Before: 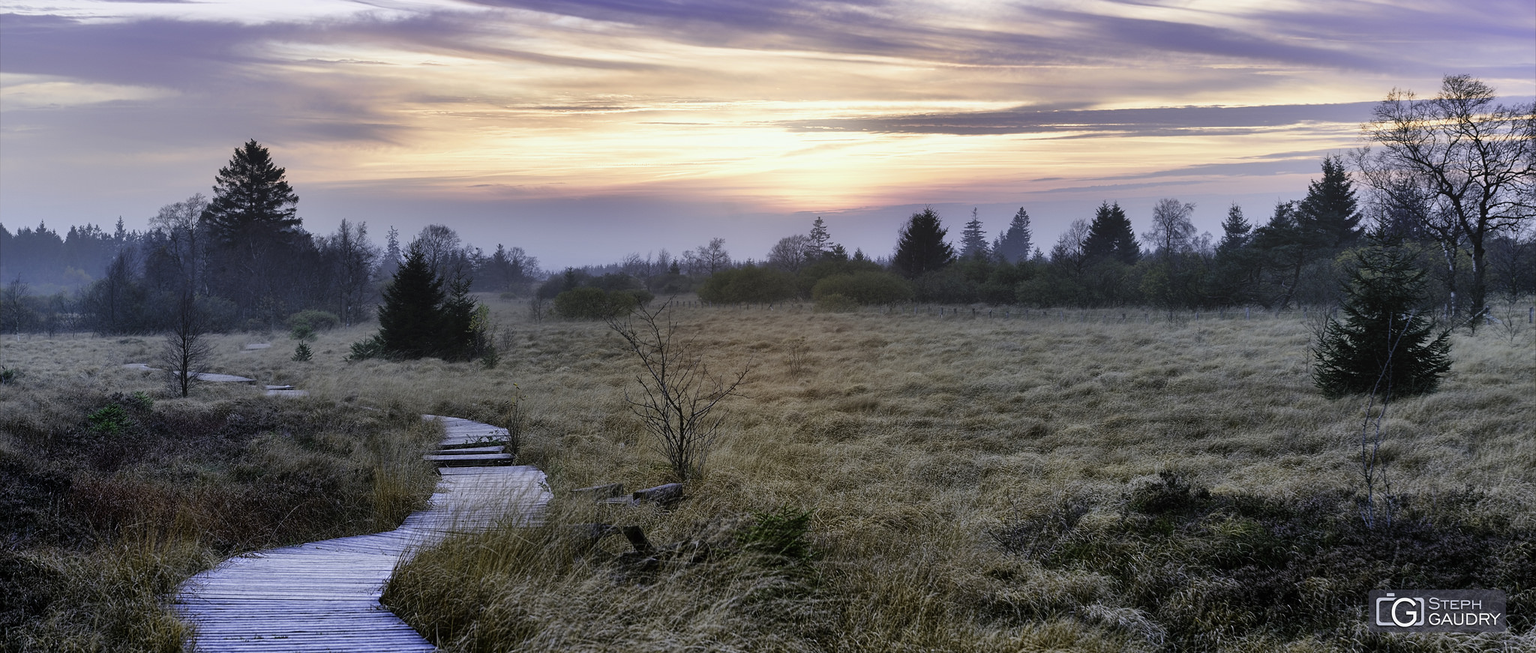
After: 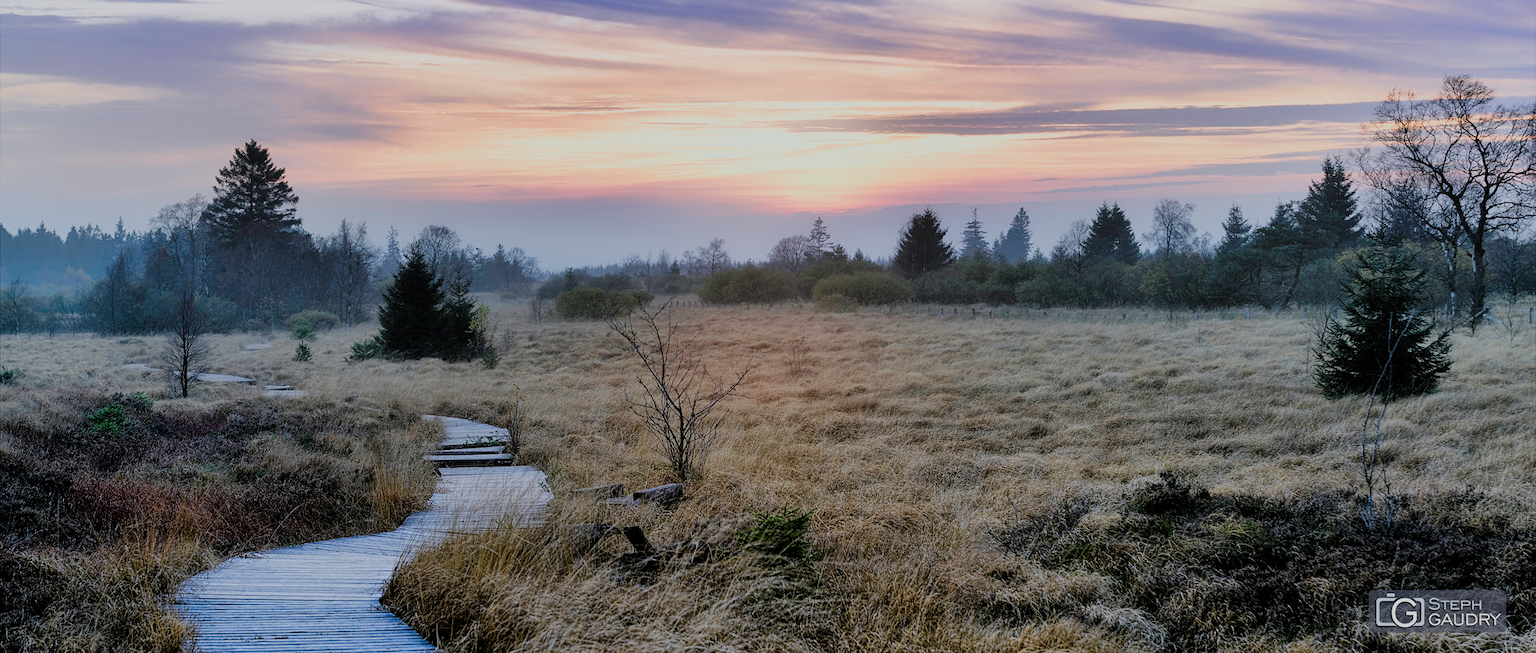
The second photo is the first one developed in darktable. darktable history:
filmic rgb: black relative exposure -6.72 EV, white relative exposure 4.56 EV, threshold 5.99 EV, hardness 3.25, enable highlight reconstruction true
tone equalizer: on, module defaults
